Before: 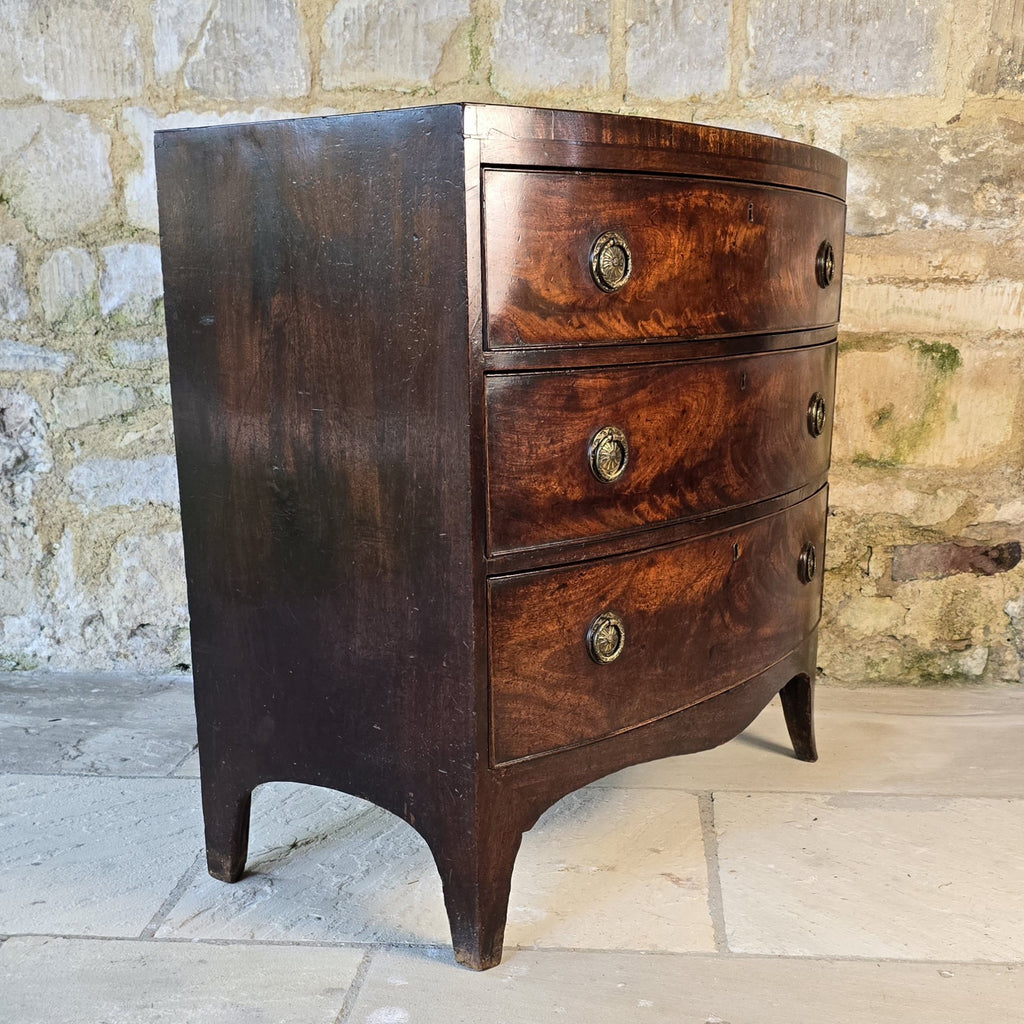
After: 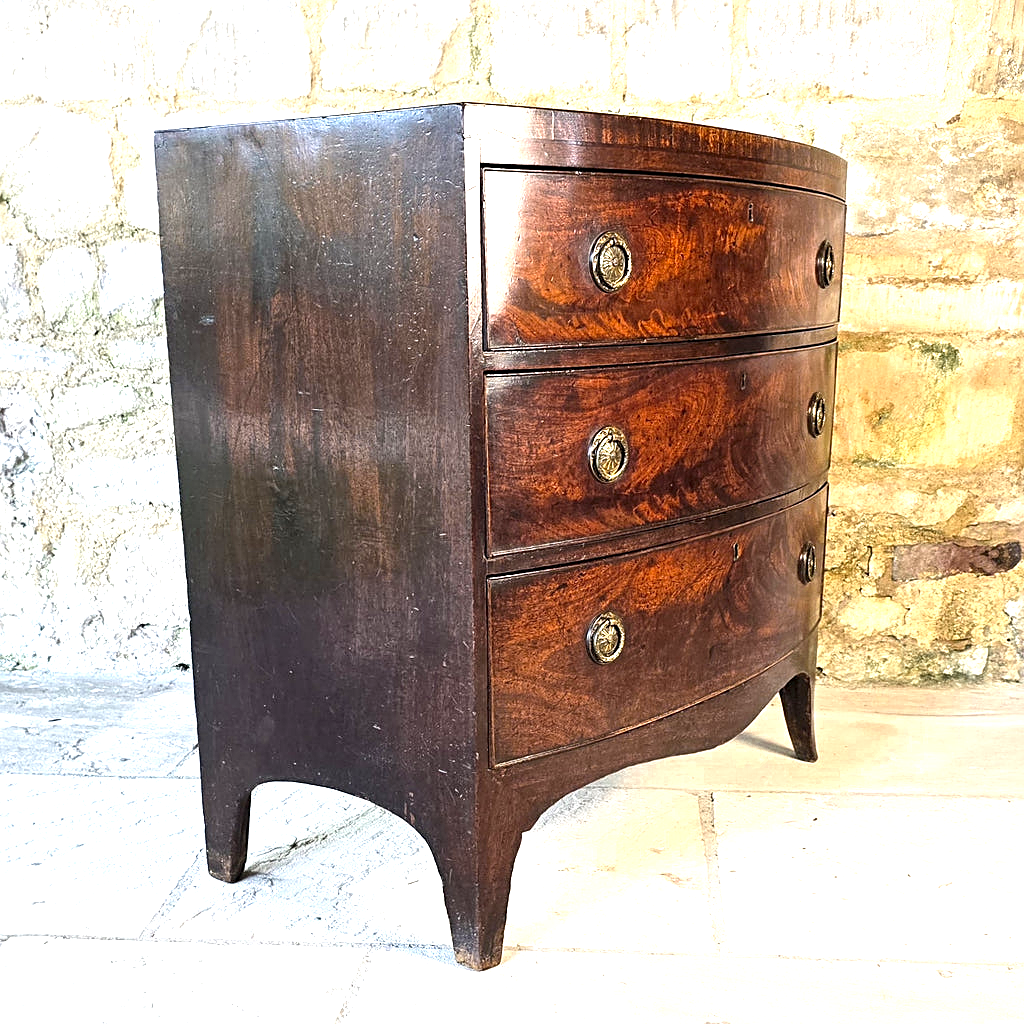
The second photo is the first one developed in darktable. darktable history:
shadows and highlights: radius 110.43, shadows 51.64, white point adjustment 9.02, highlights -2.89, soften with gaussian
sharpen: on, module defaults
color zones: curves: ch0 [(0.11, 0.396) (0.195, 0.36) (0.25, 0.5) (0.303, 0.412) (0.357, 0.544) (0.75, 0.5) (0.967, 0.328)]; ch1 [(0, 0.468) (0.112, 0.512) (0.202, 0.6) (0.25, 0.5) (0.307, 0.352) (0.357, 0.544) (0.75, 0.5) (0.963, 0.524)]
exposure: black level correction 0, exposure 1.001 EV, compensate highlight preservation false
local contrast: highlights 107%, shadows 99%, detail 120%, midtone range 0.2
